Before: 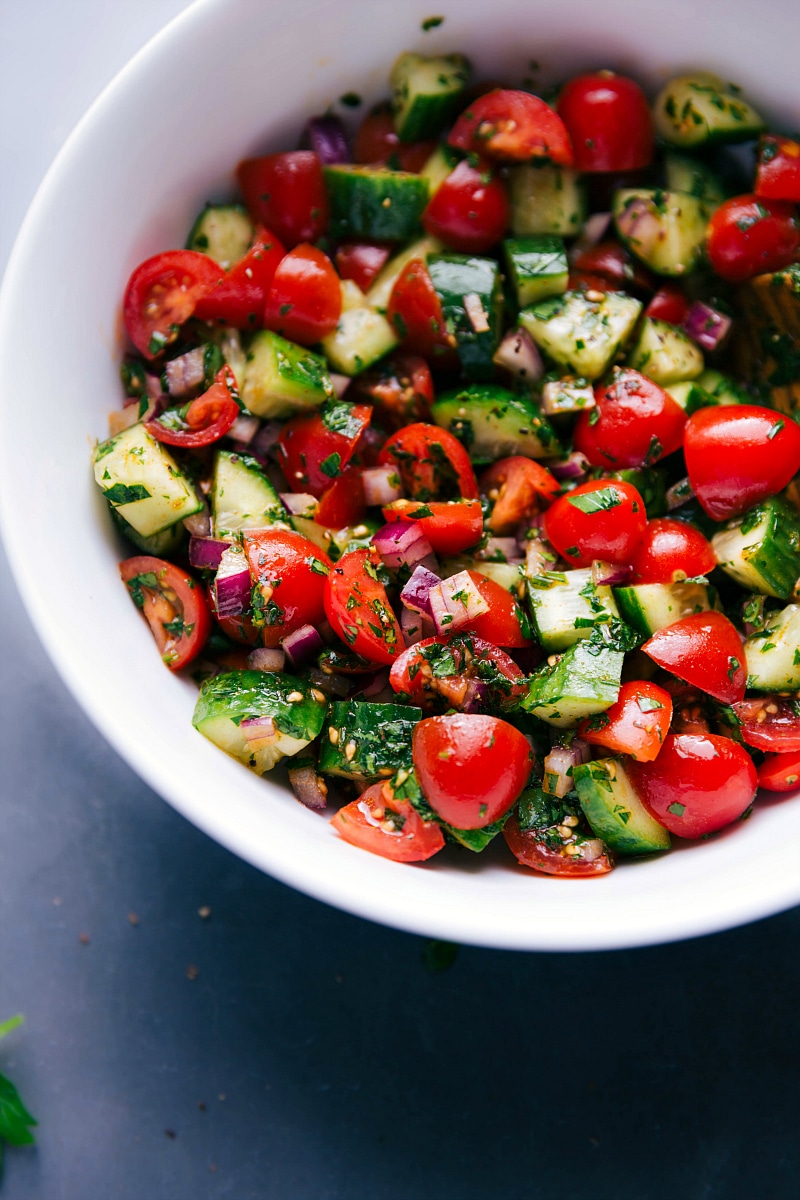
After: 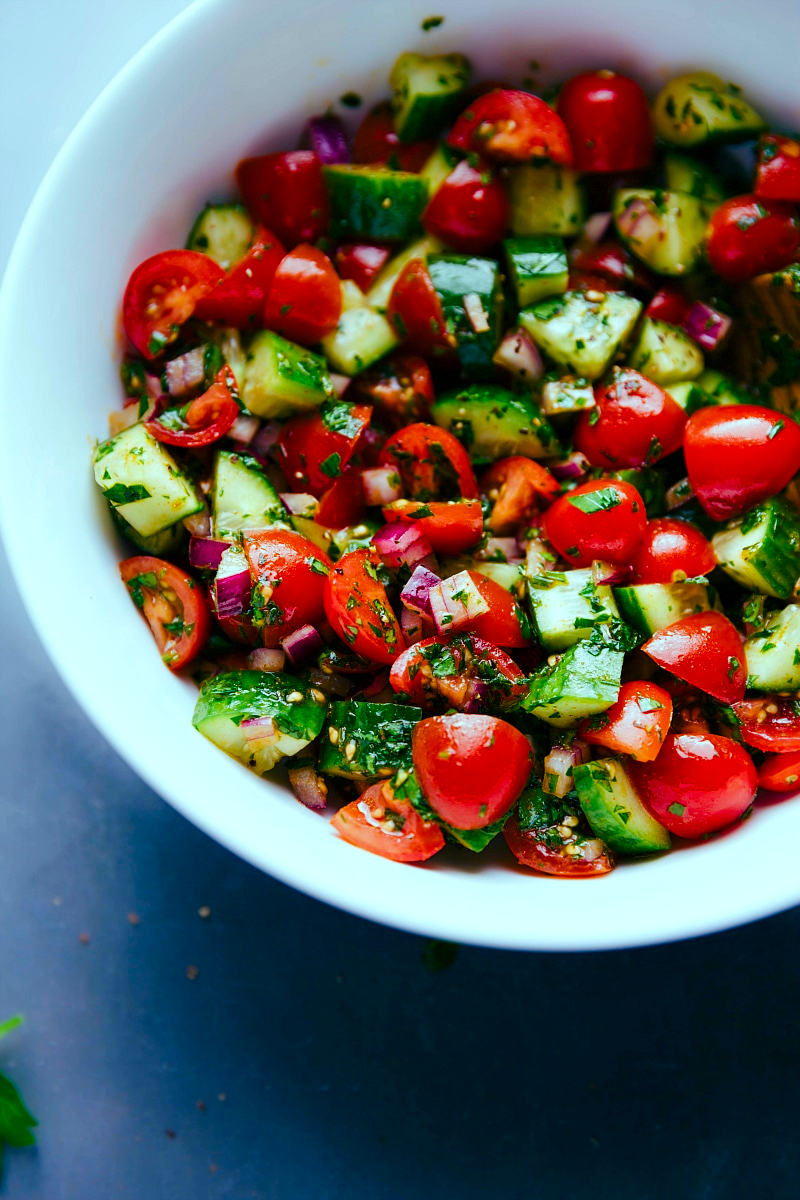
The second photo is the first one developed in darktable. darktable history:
color balance rgb: highlights gain › chroma 4.088%, highlights gain › hue 202.04°, perceptual saturation grading › global saturation 45.793%, perceptual saturation grading › highlights -50.458%, perceptual saturation grading › shadows 31.081%, global vibrance 20%
